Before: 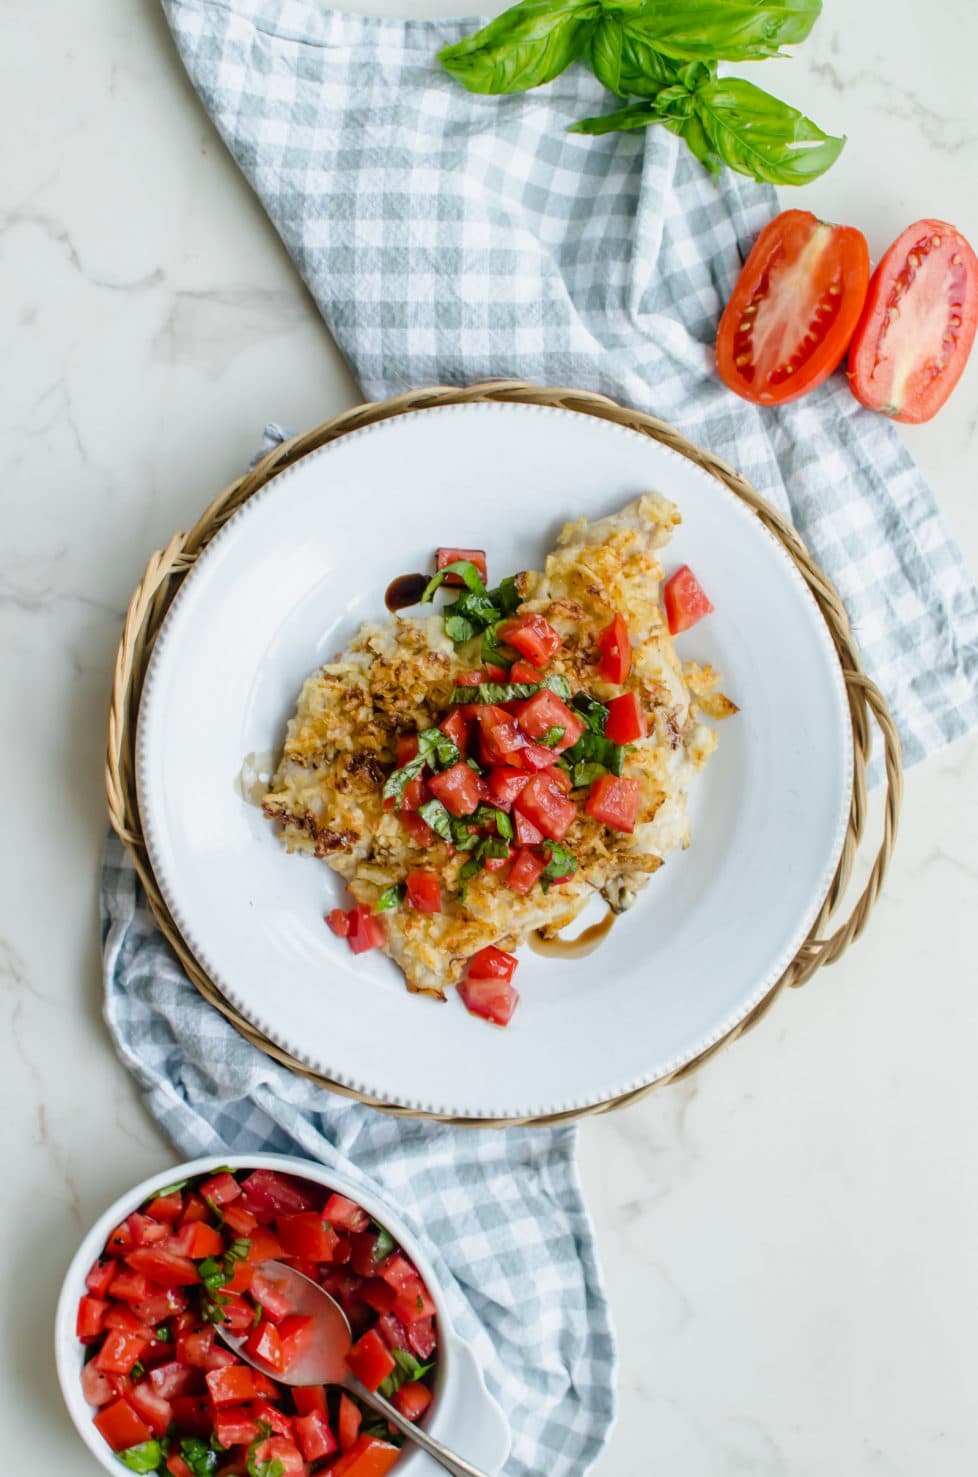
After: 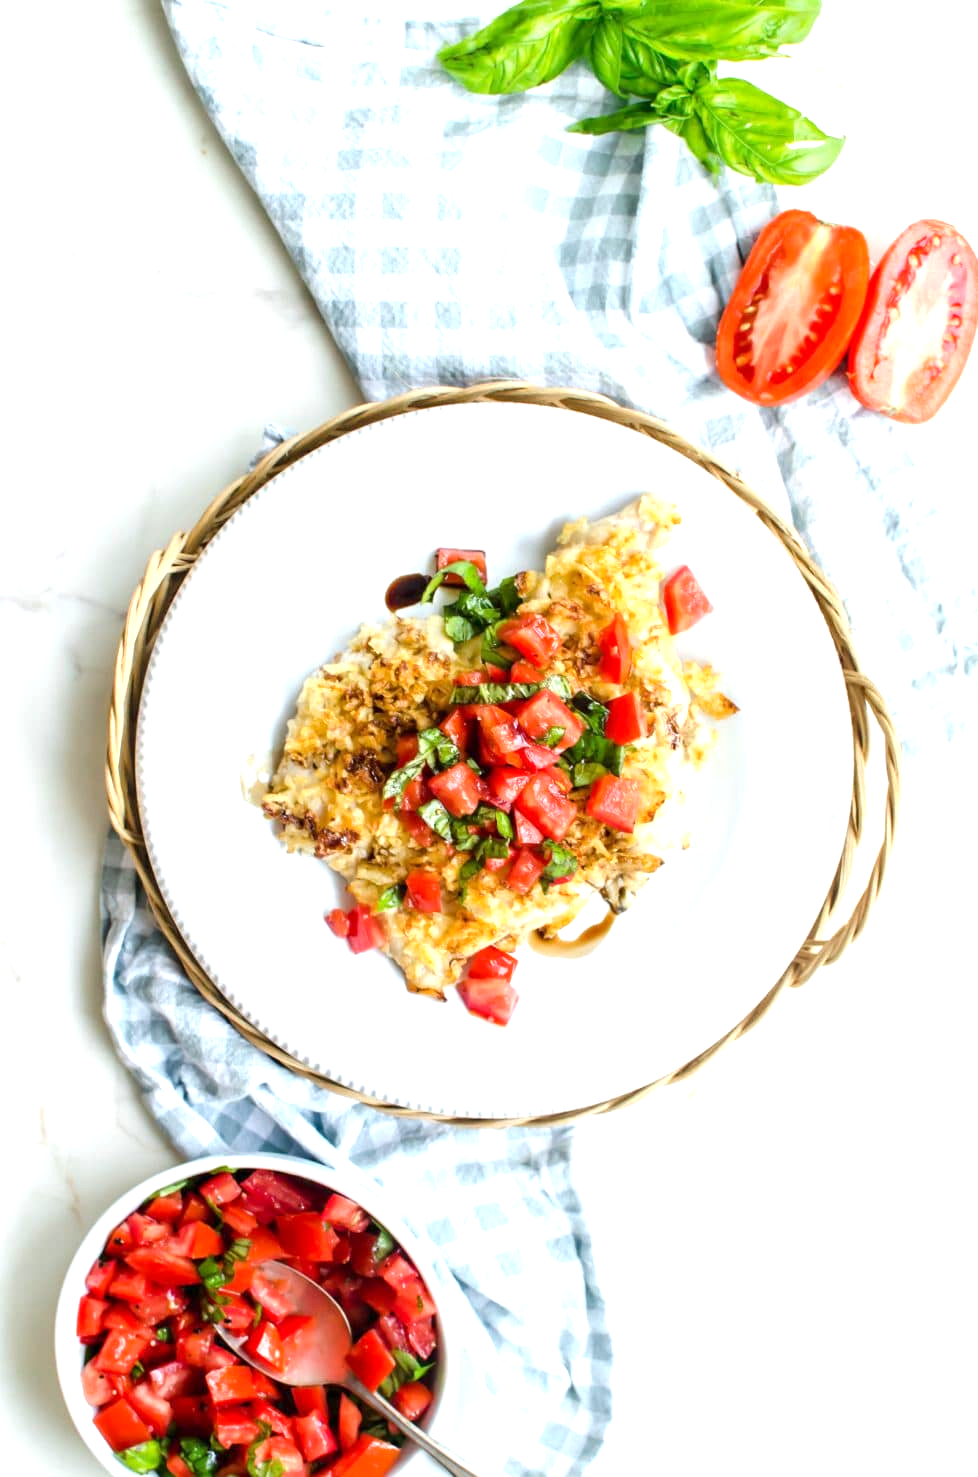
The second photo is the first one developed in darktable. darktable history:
exposure: black level correction 0.001, exposure 0.961 EV, compensate exposure bias true, compensate highlight preservation false
